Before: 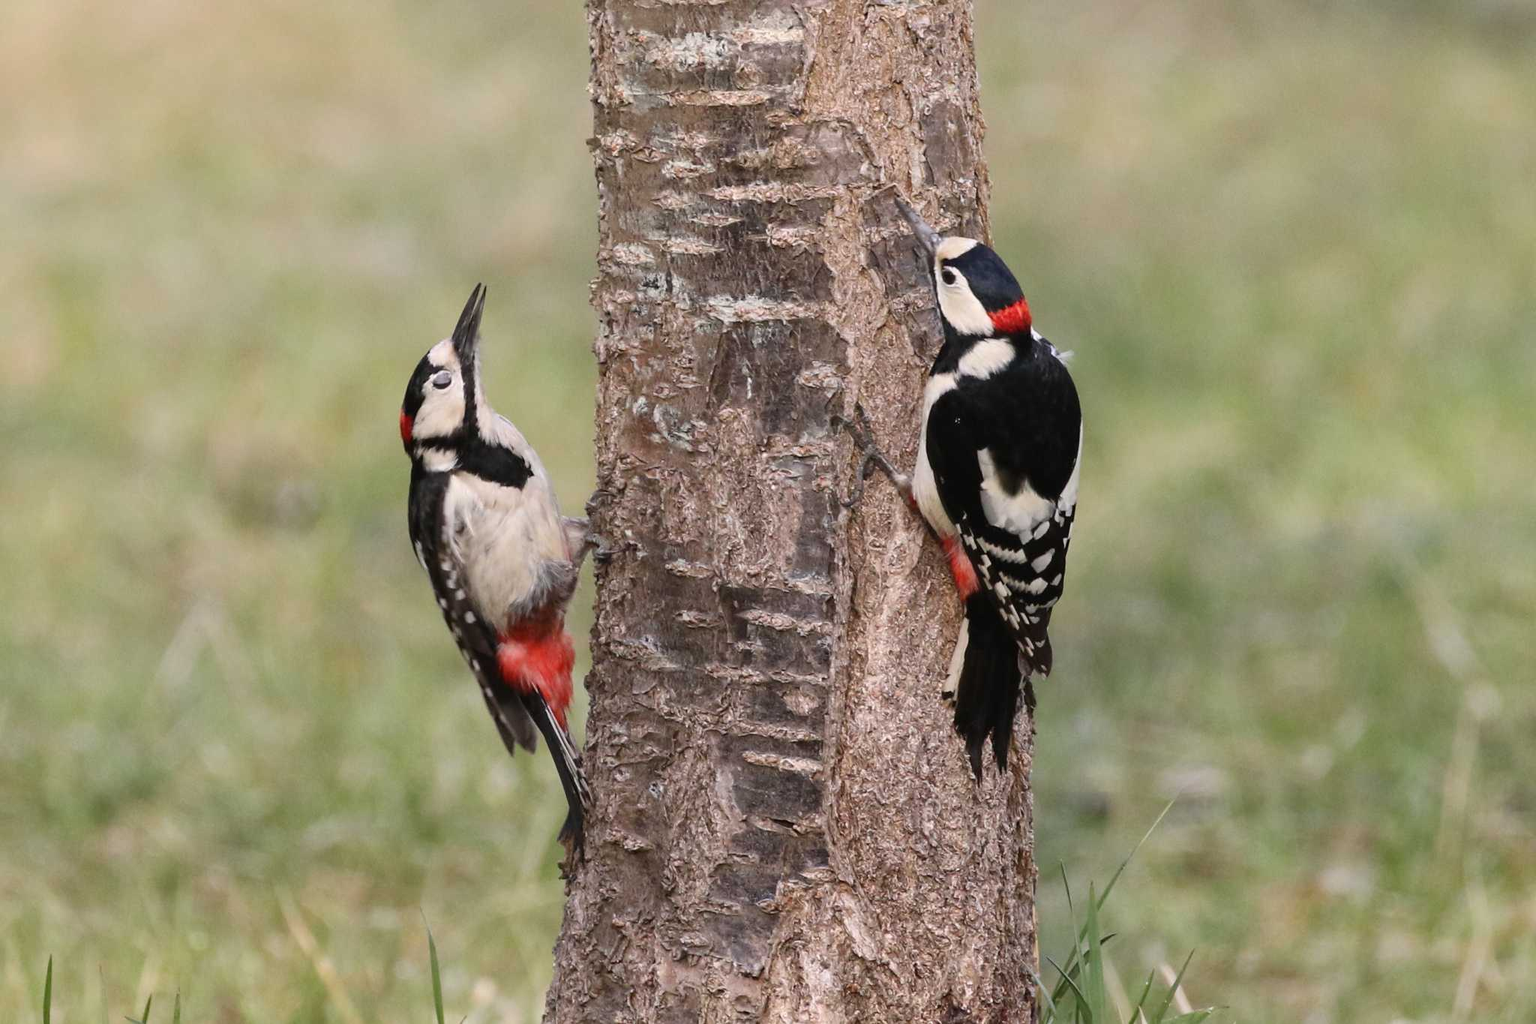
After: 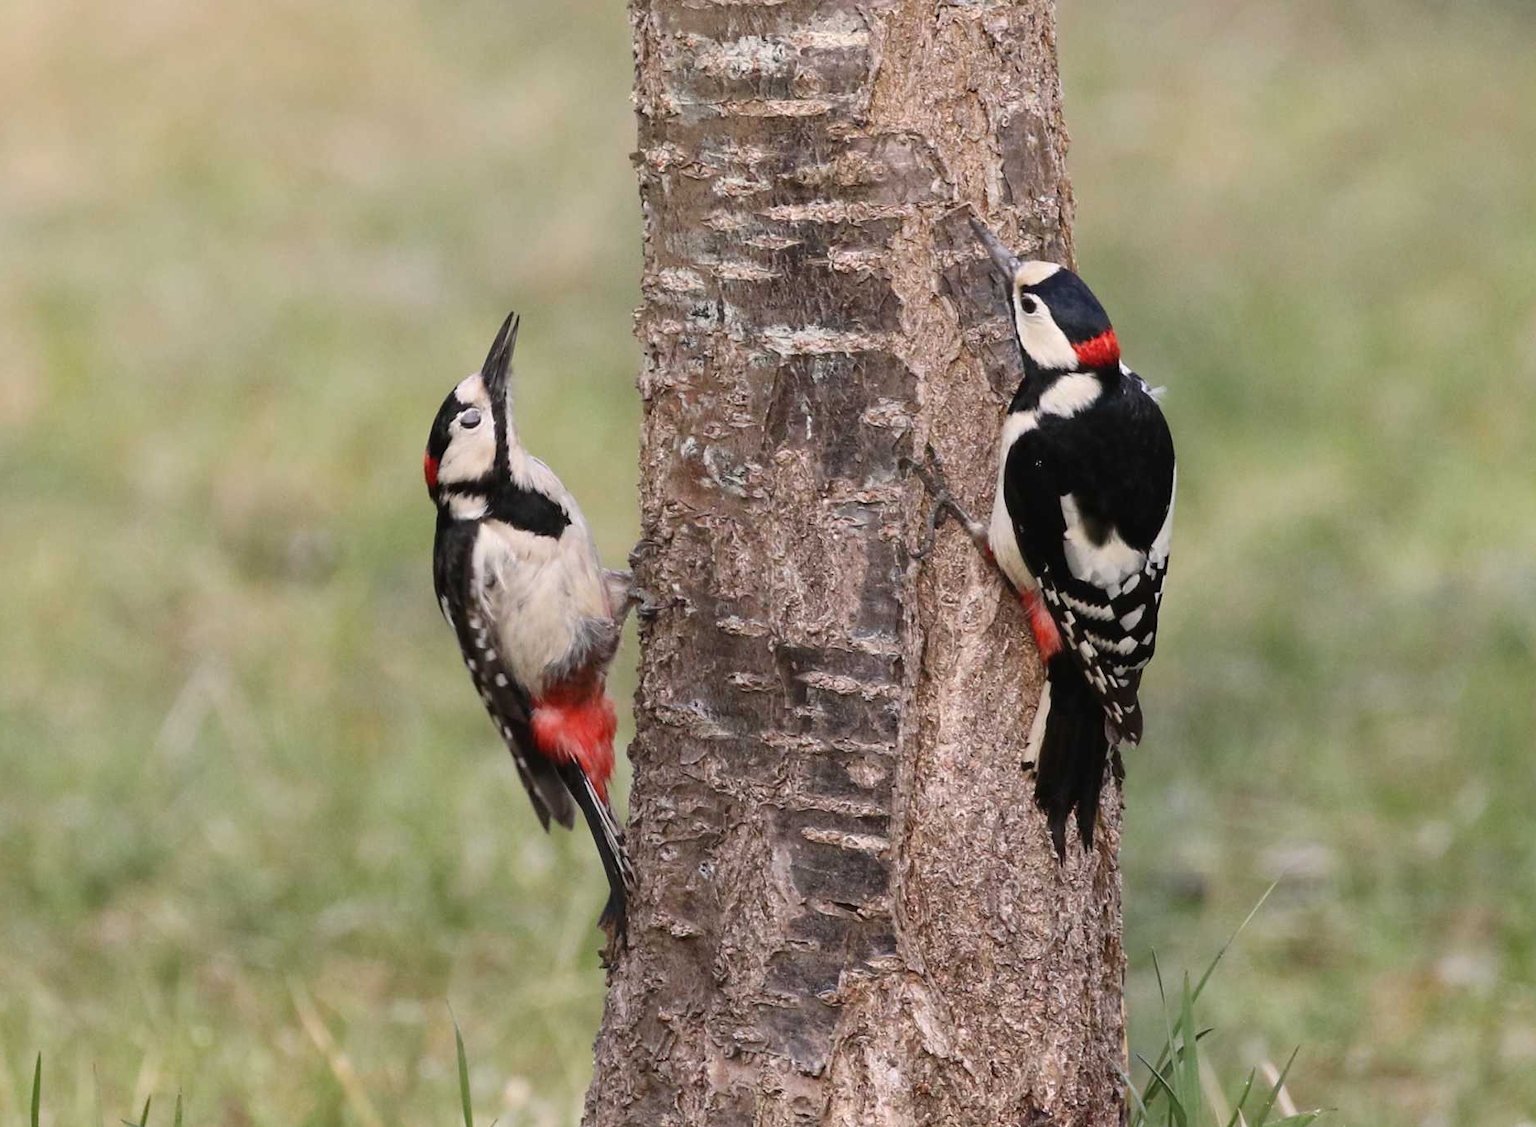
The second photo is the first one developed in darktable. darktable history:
crop and rotate: left 1.01%, right 8.212%
